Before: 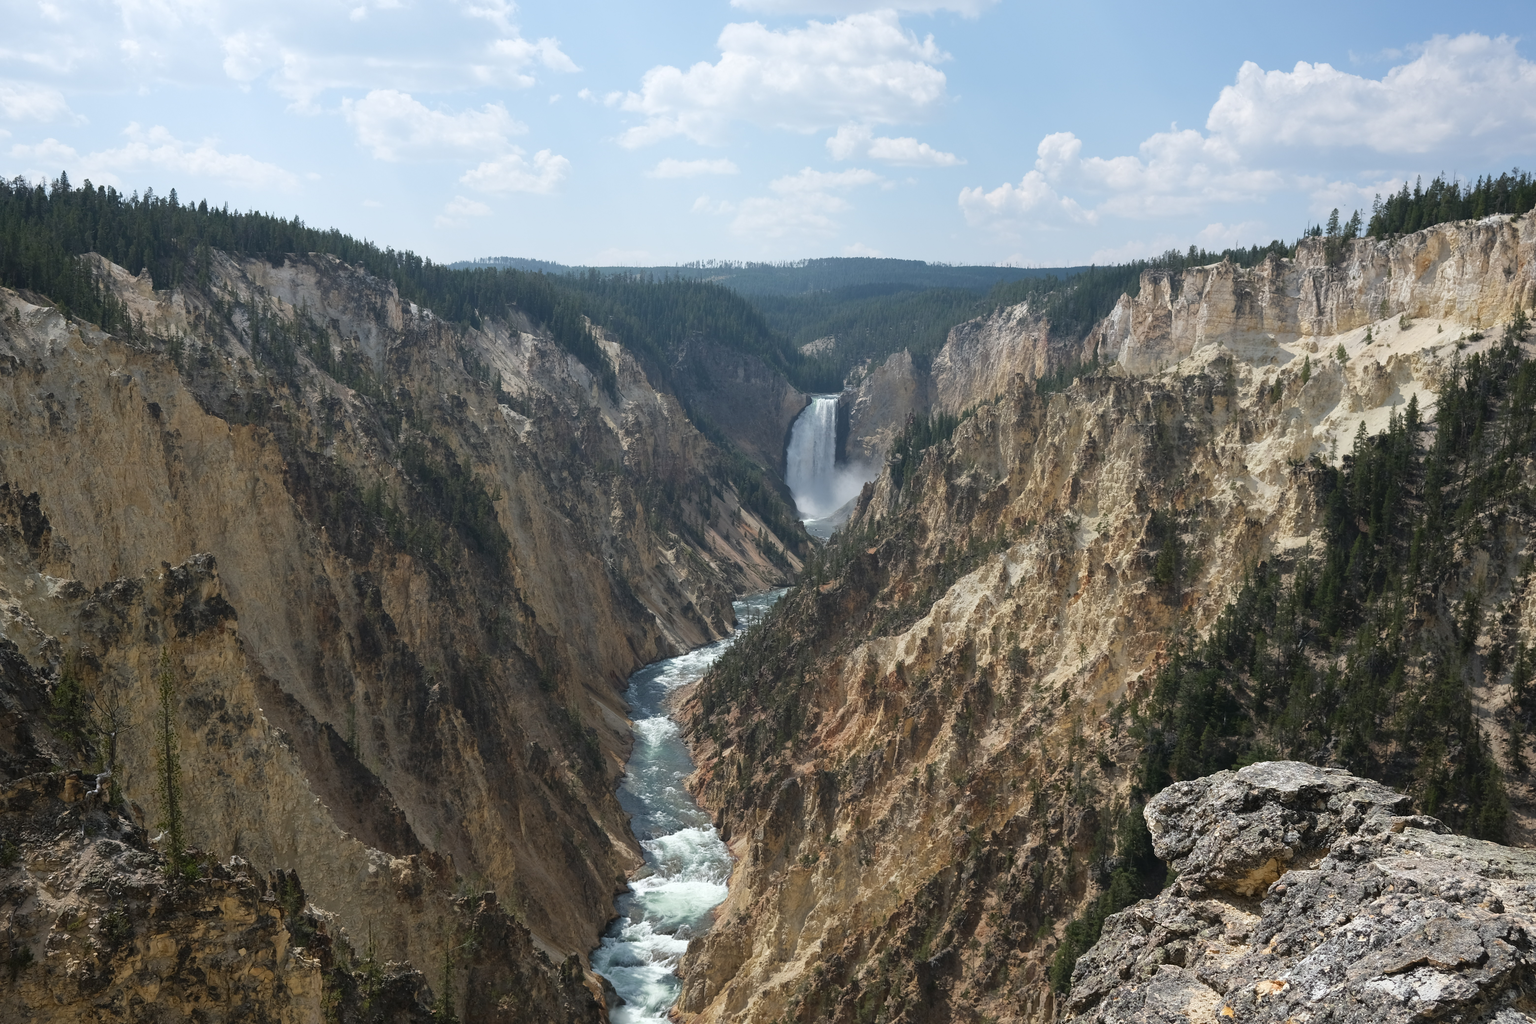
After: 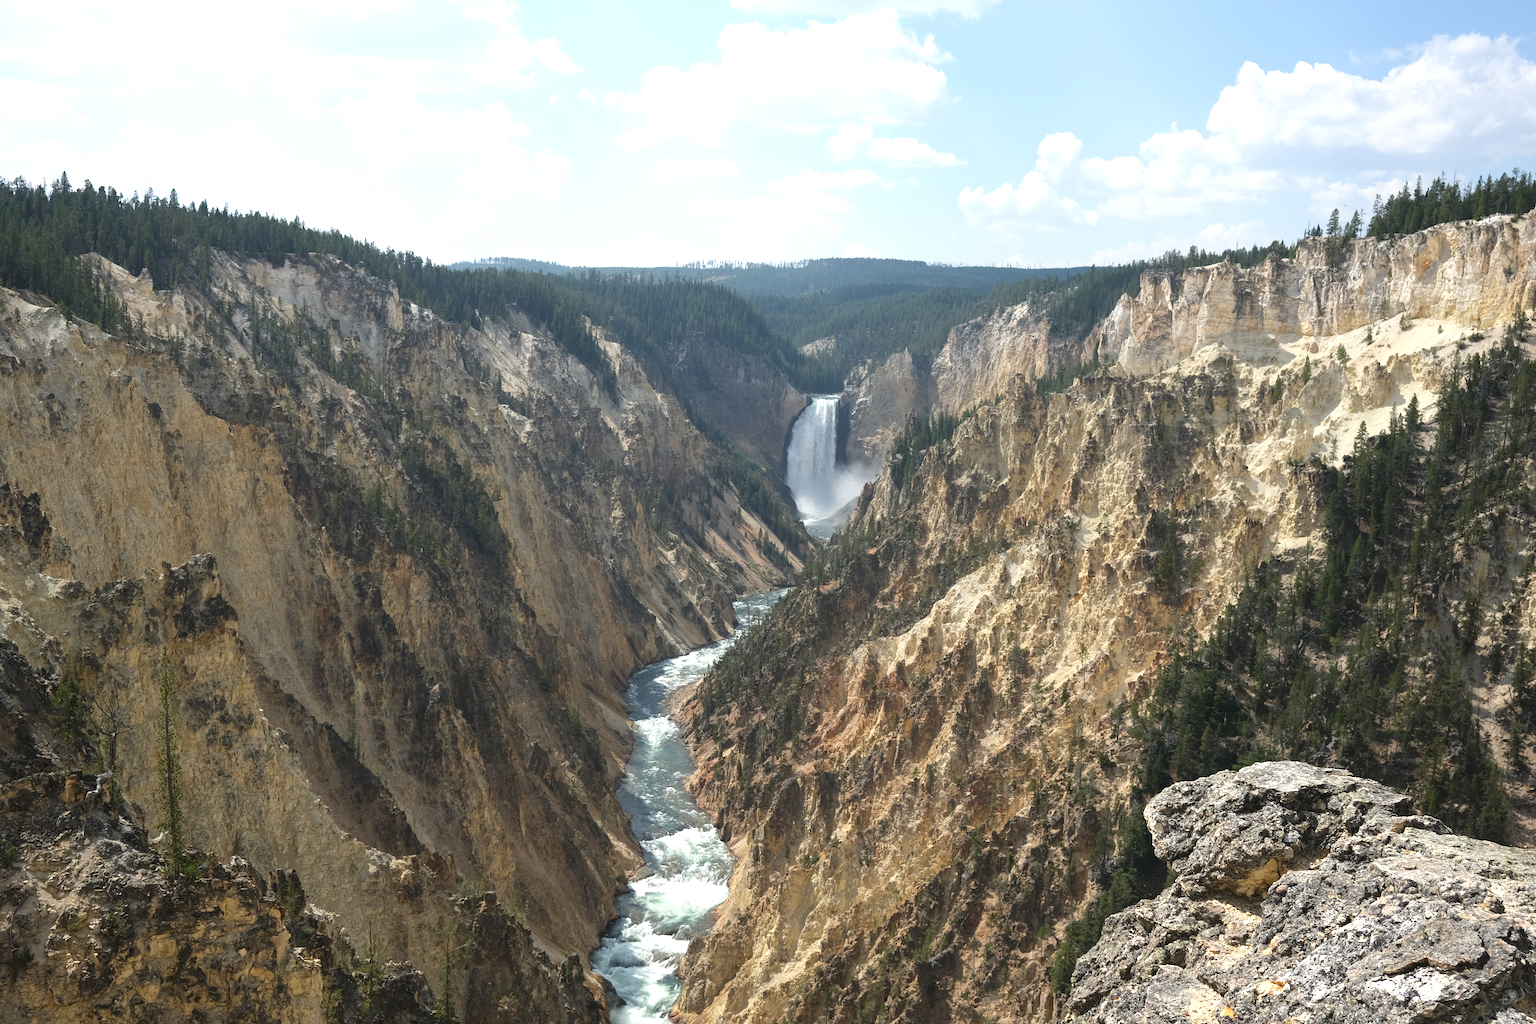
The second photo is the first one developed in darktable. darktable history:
exposure: black level correction 0, exposure 0.589 EV, compensate highlight preservation false
color correction: highlights b* 3.02
